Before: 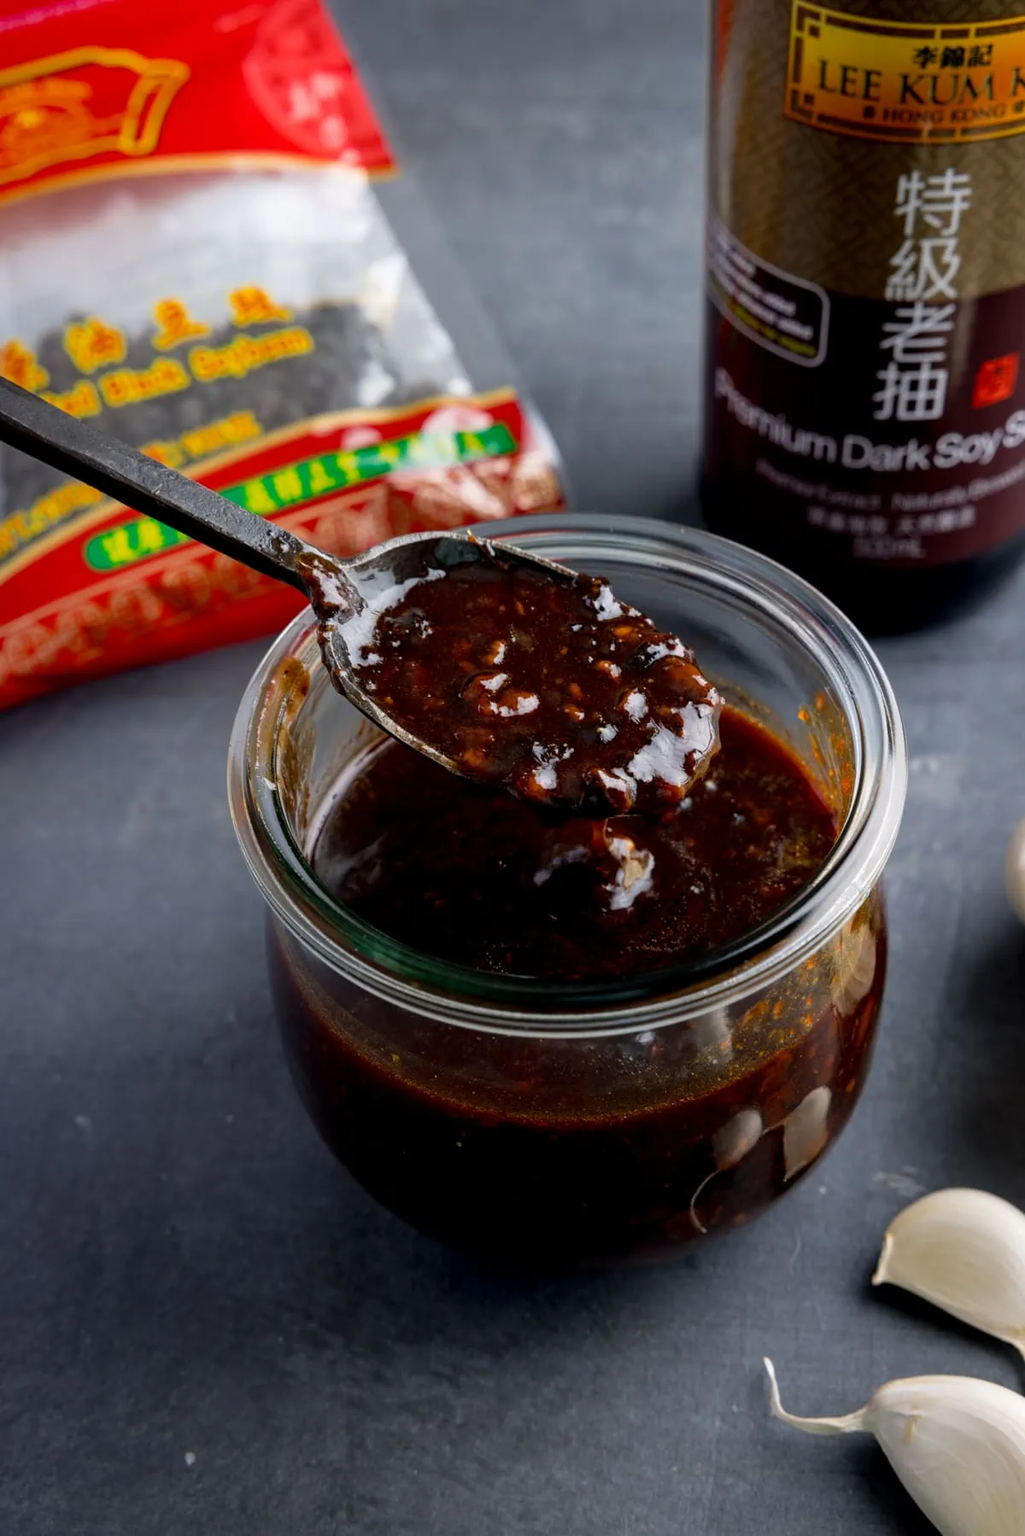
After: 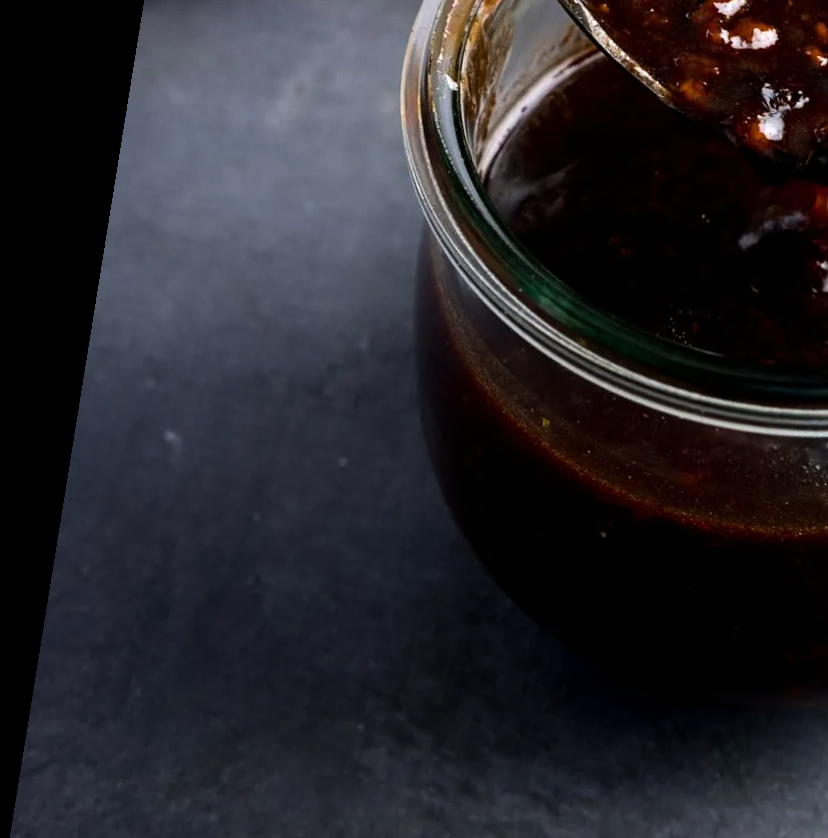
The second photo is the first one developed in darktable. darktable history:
tone equalizer: -8 EV -0.75 EV, -7 EV -0.7 EV, -6 EV -0.6 EV, -5 EV -0.4 EV, -3 EV 0.4 EV, -2 EV 0.6 EV, -1 EV 0.7 EV, +0 EV 0.75 EV, edges refinement/feathering 500, mask exposure compensation -1.57 EV, preserve details no
crop: top 44.483%, right 43.593%, bottom 12.892%
rotate and perspective: rotation 9.12°, automatic cropping off
